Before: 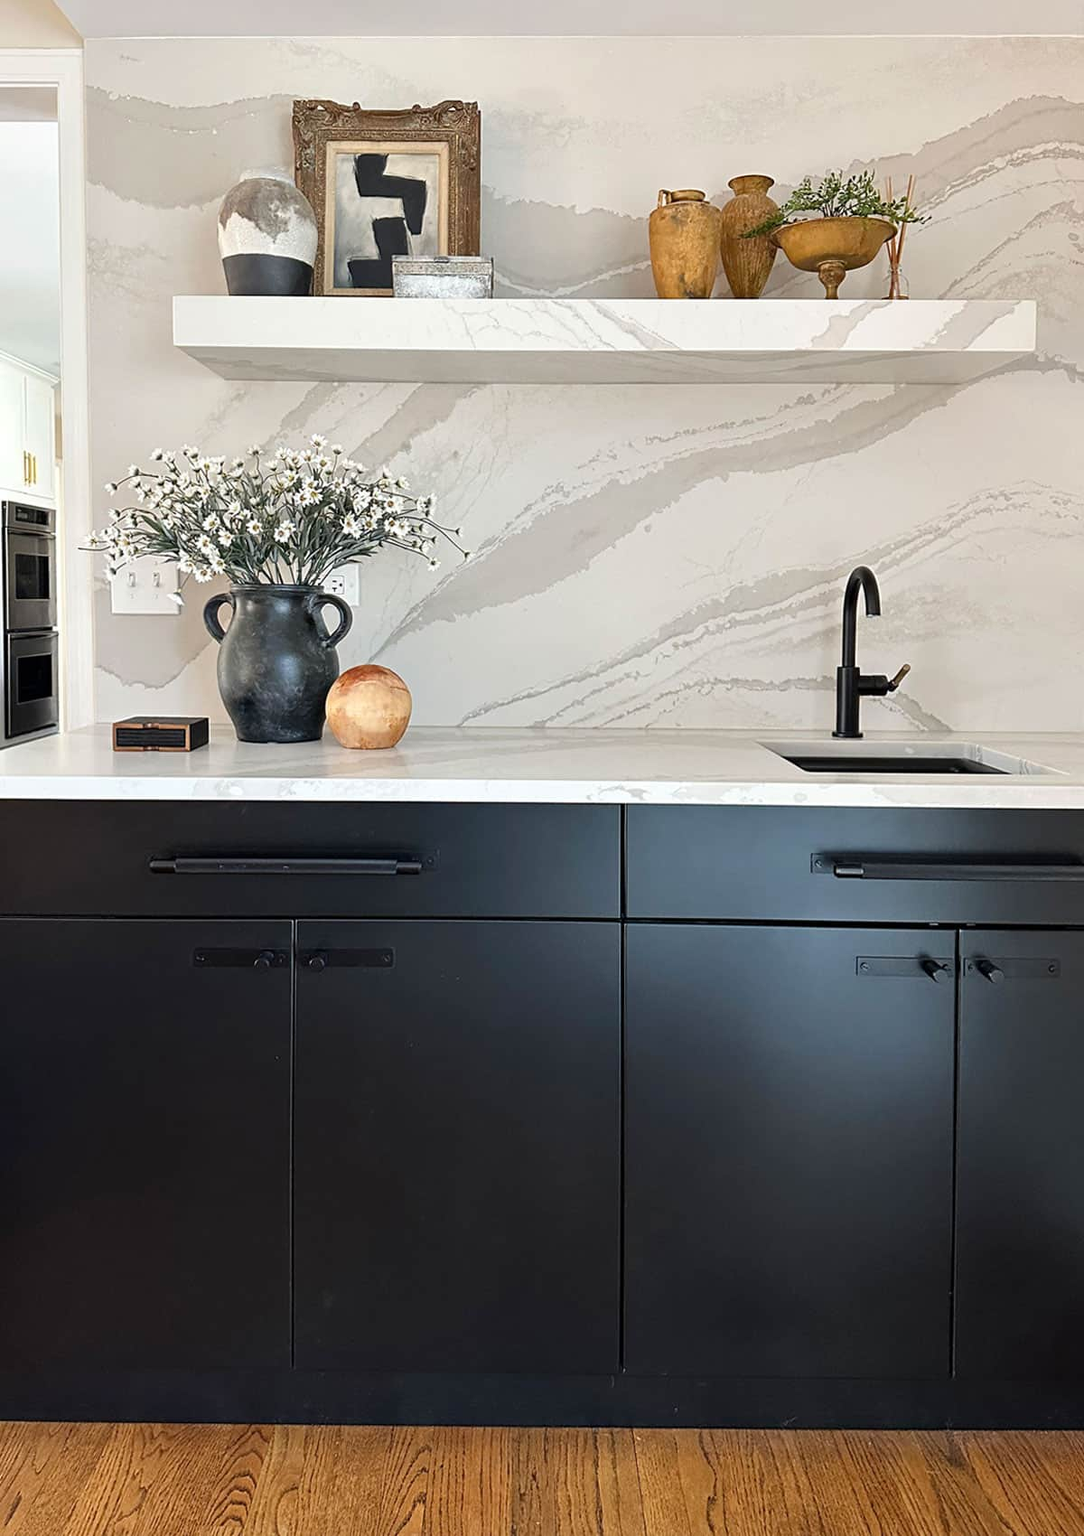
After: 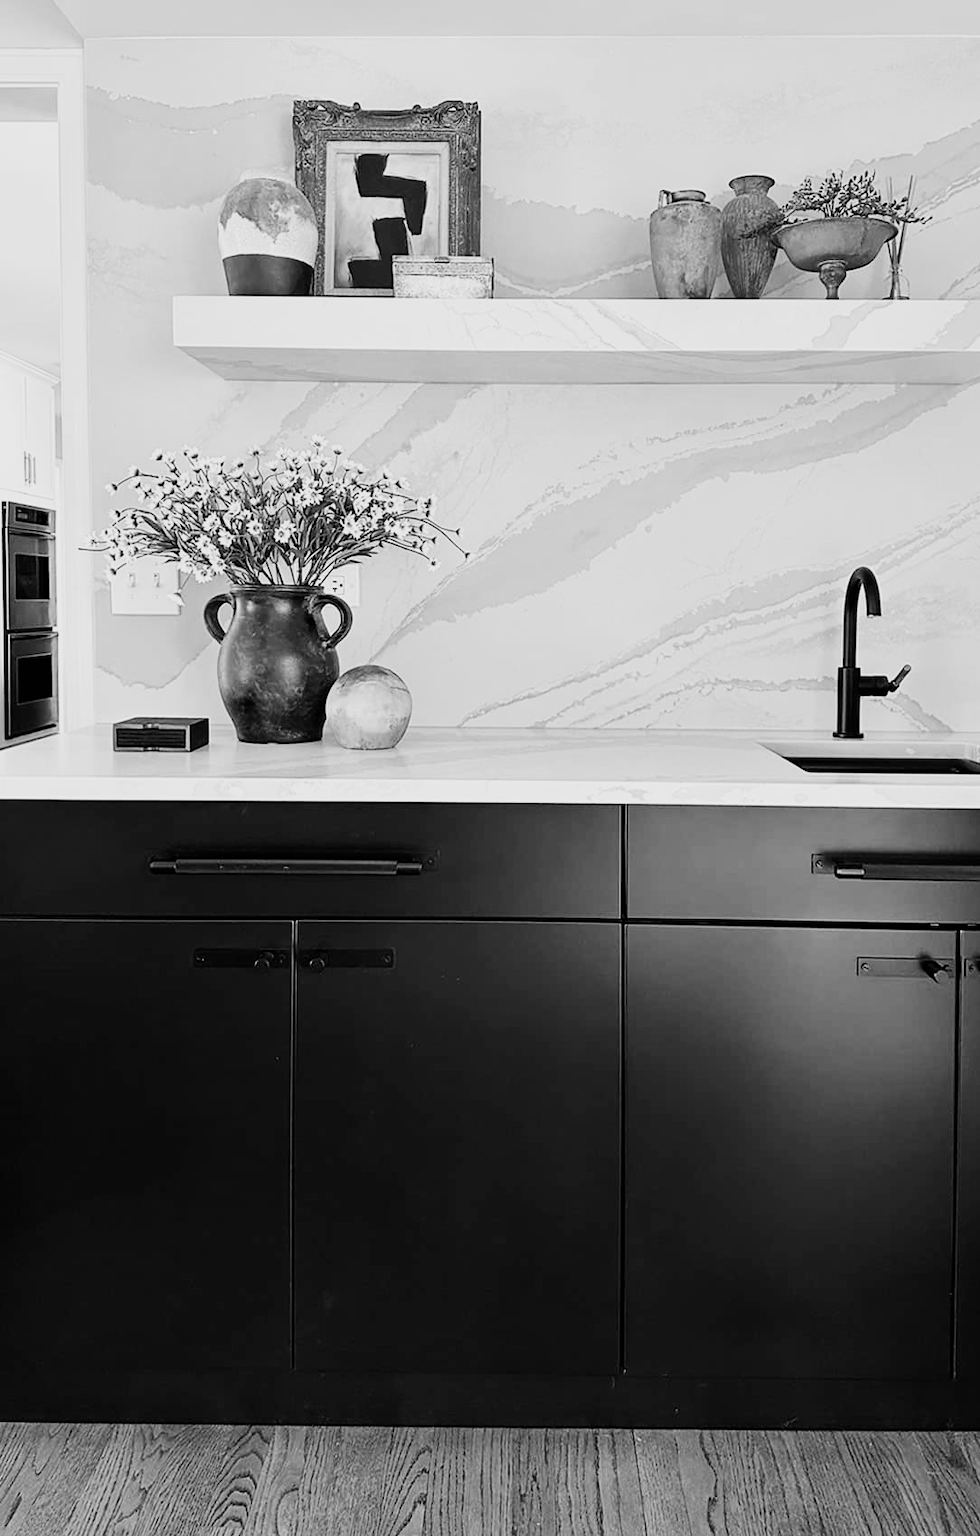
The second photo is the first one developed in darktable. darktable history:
contrast brightness saturation: contrast 0.23, brightness 0.1, saturation 0.29
color balance rgb: perceptual saturation grading › global saturation 30%, global vibrance 20%
crop: right 9.509%, bottom 0.031%
exposure: exposure -0.01 EV, compensate highlight preservation false
tone equalizer: on, module defaults
filmic rgb: black relative exposure -7.65 EV, white relative exposure 4.56 EV, hardness 3.61
monochrome: on, module defaults
